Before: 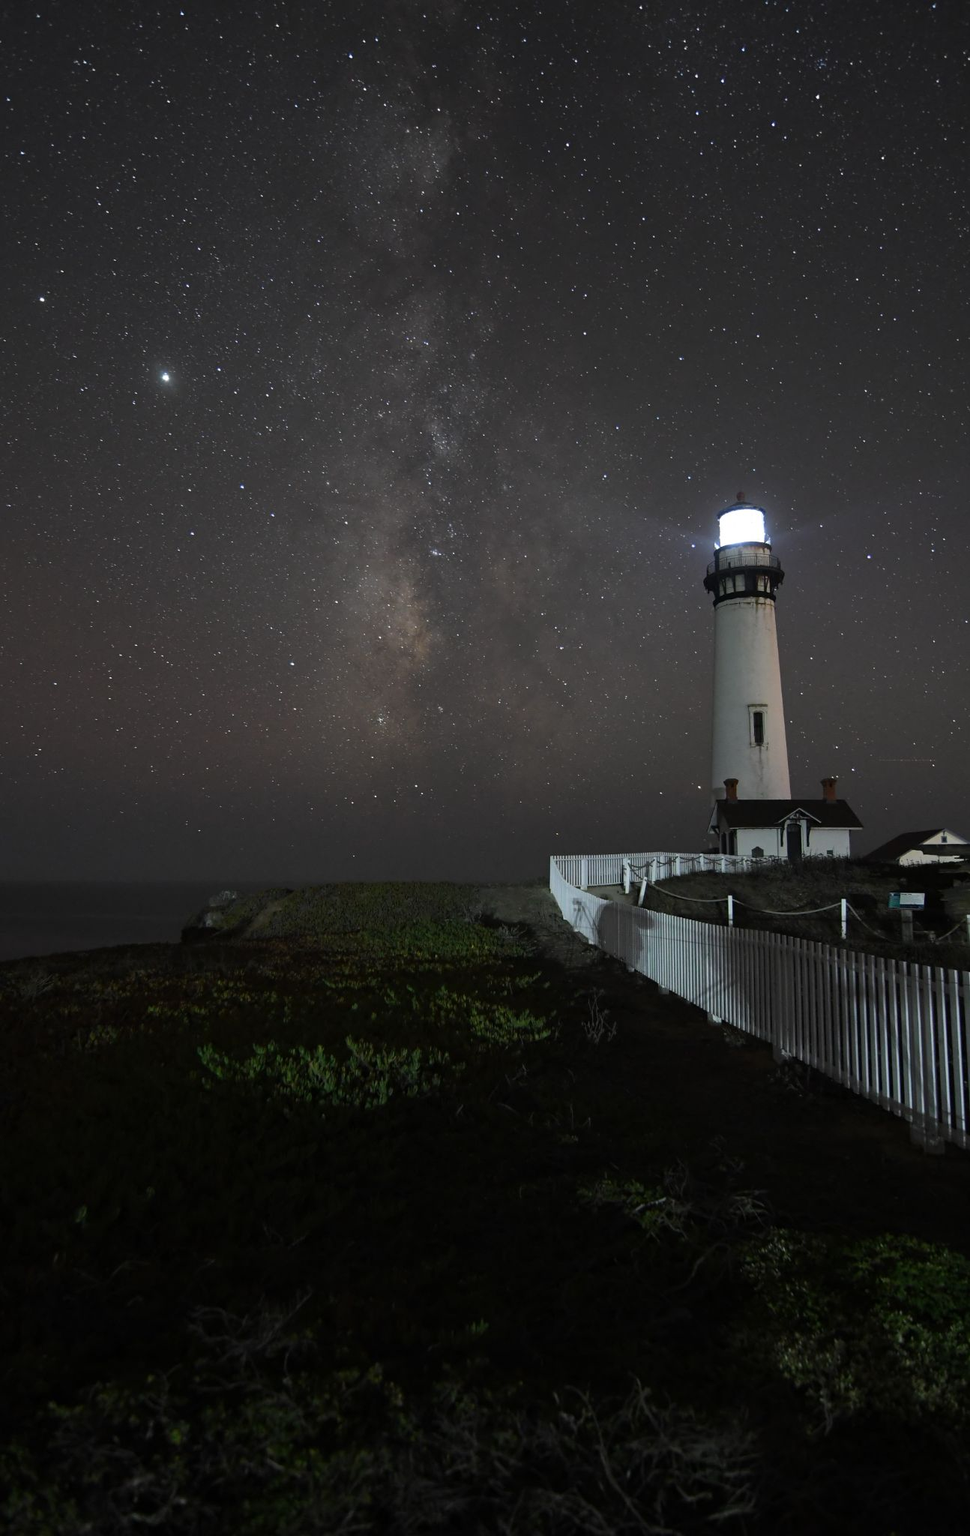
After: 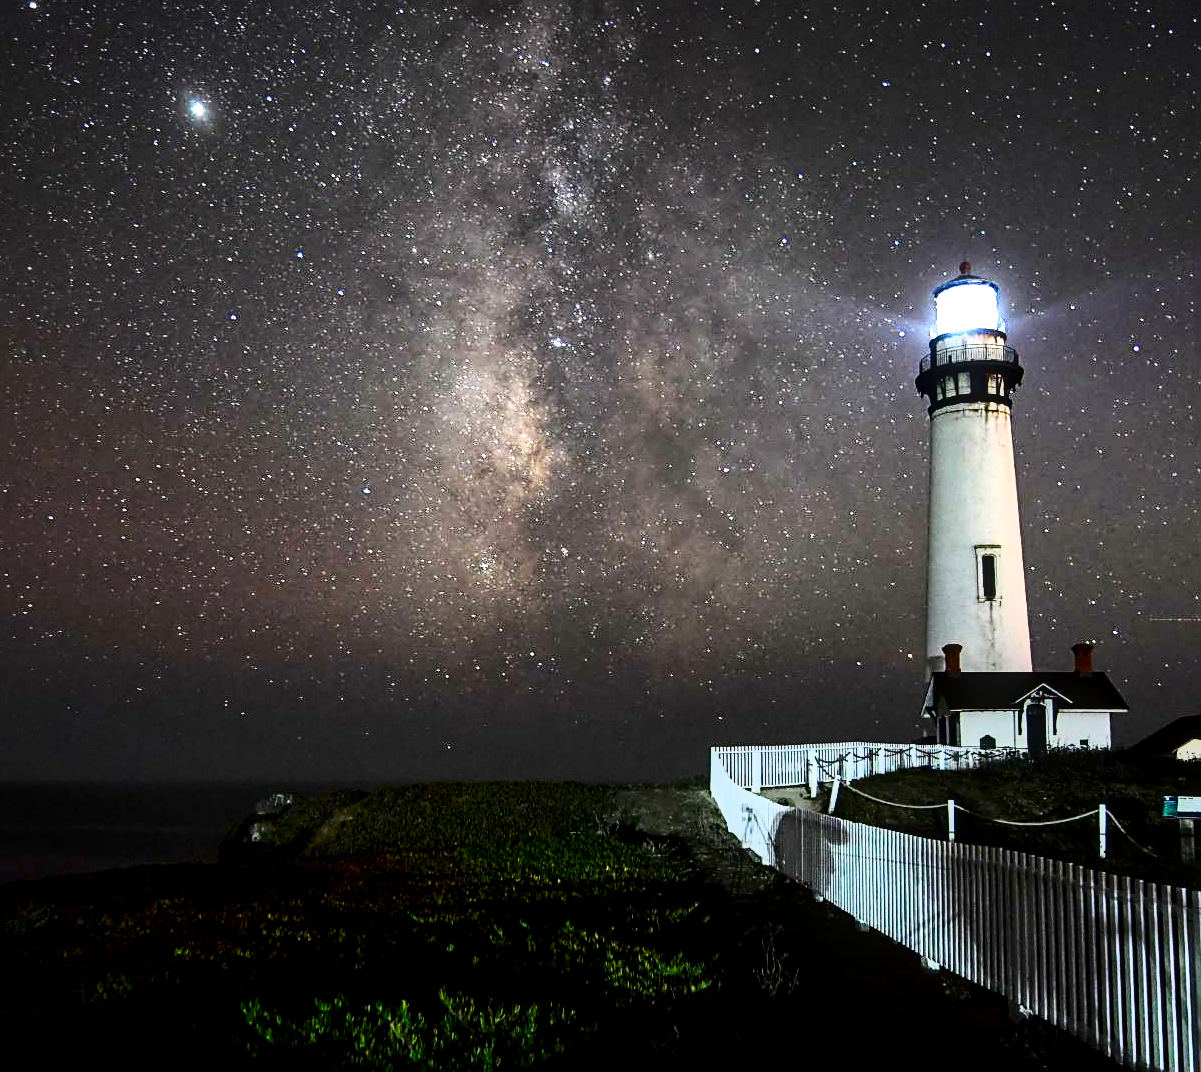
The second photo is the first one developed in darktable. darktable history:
base curve: curves: ch0 [(0, 0.003) (0.001, 0.002) (0.006, 0.004) (0.02, 0.022) (0.048, 0.086) (0.094, 0.234) (0.162, 0.431) (0.258, 0.629) (0.385, 0.8) (0.548, 0.918) (0.751, 0.988) (1, 1)]
crop: left 1.841%, top 19.268%, right 5.298%, bottom 28.384%
exposure: black level correction 0.001, exposure 0.964 EV, compensate exposure bias true, compensate highlight preservation false
contrast brightness saturation: contrast 0.105, brightness -0.274, saturation 0.143
sharpen: on, module defaults
color balance rgb: perceptual saturation grading › global saturation 25.266%, perceptual saturation grading › highlights -50.077%, perceptual saturation grading › shadows 30.565%, perceptual brilliance grading › global brilliance 14.926%, perceptual brilliance grading › shadows -35.711%, global vibrance 19.643%
local contrast: on, module defaults
